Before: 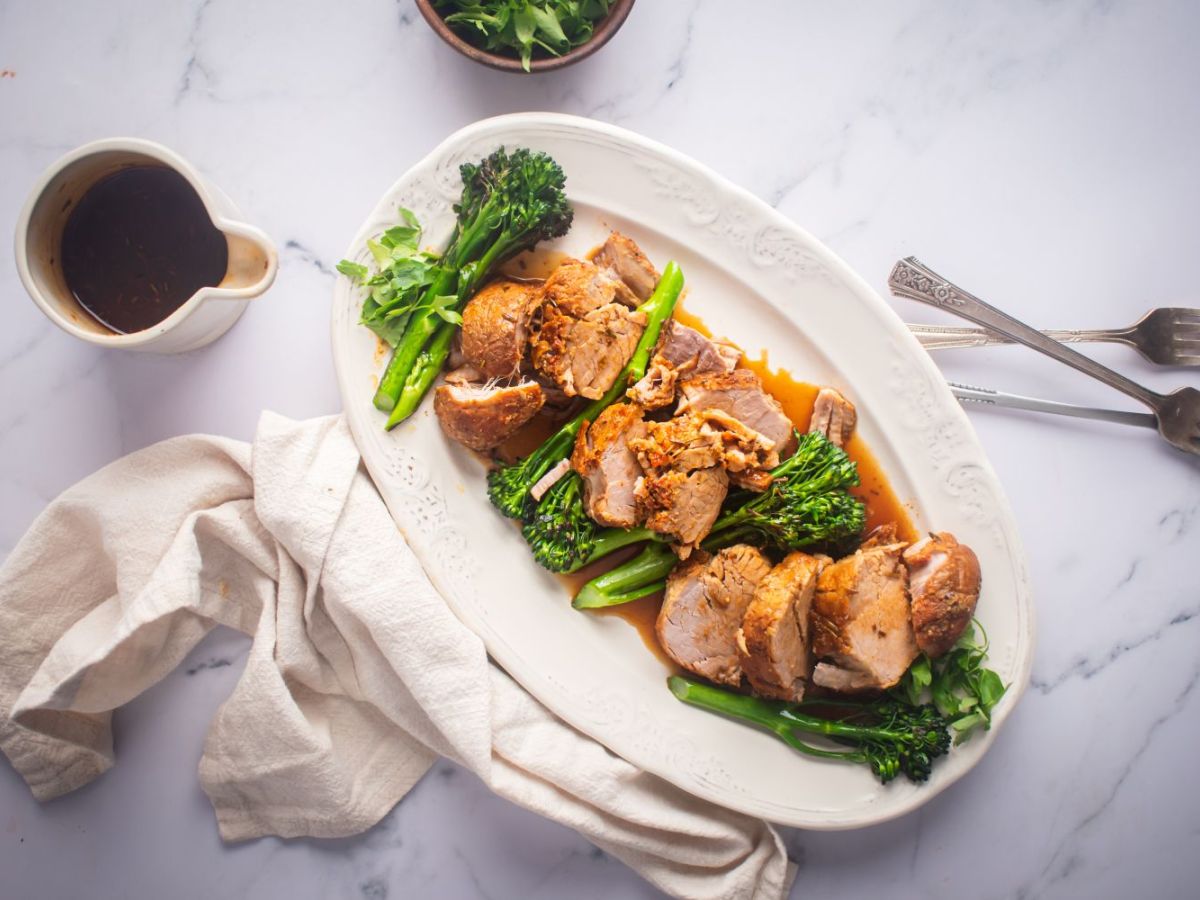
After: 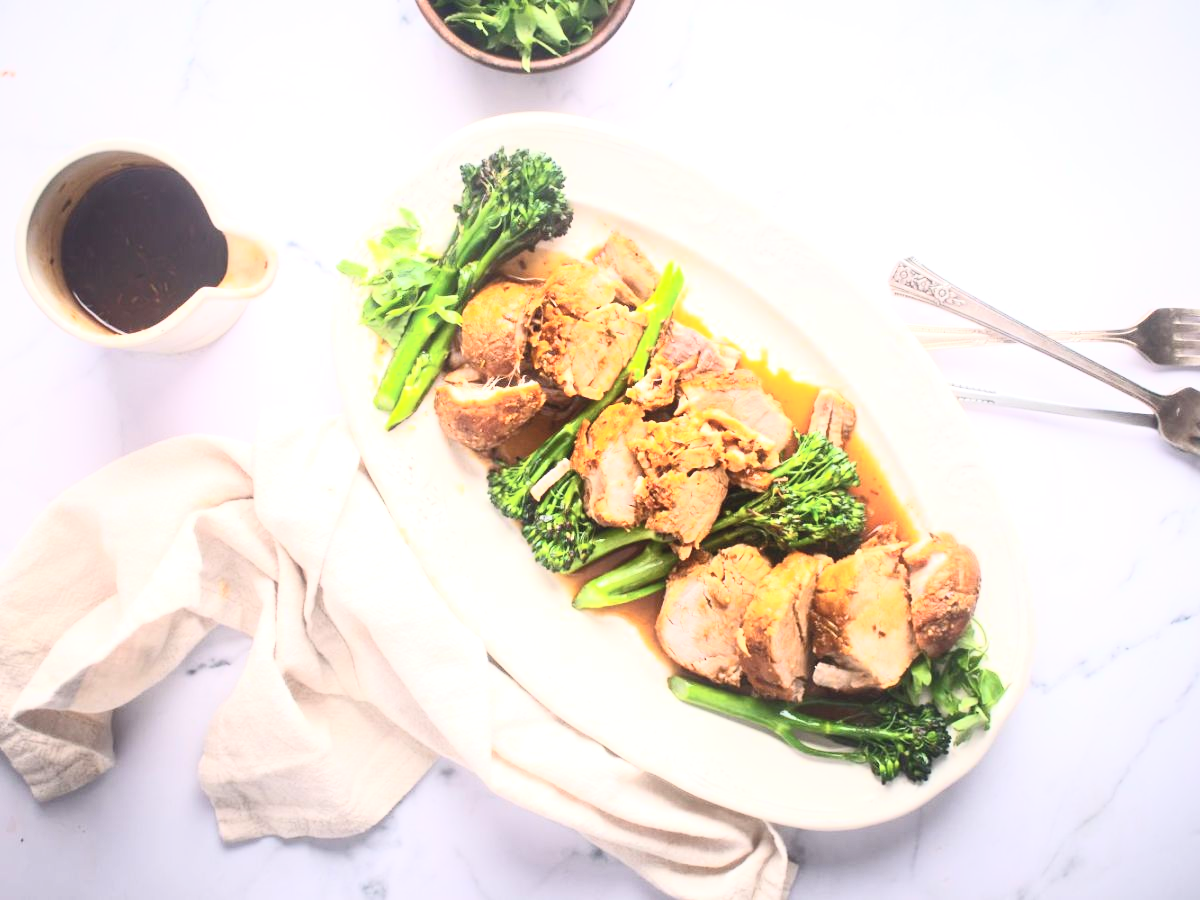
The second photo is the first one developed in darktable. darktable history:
exposure: exposure 0.474 EV, compensate exposure bias true, compensate highlight preservation false
contrast brightness saturation: contrast 0.39, brightness 0.526
